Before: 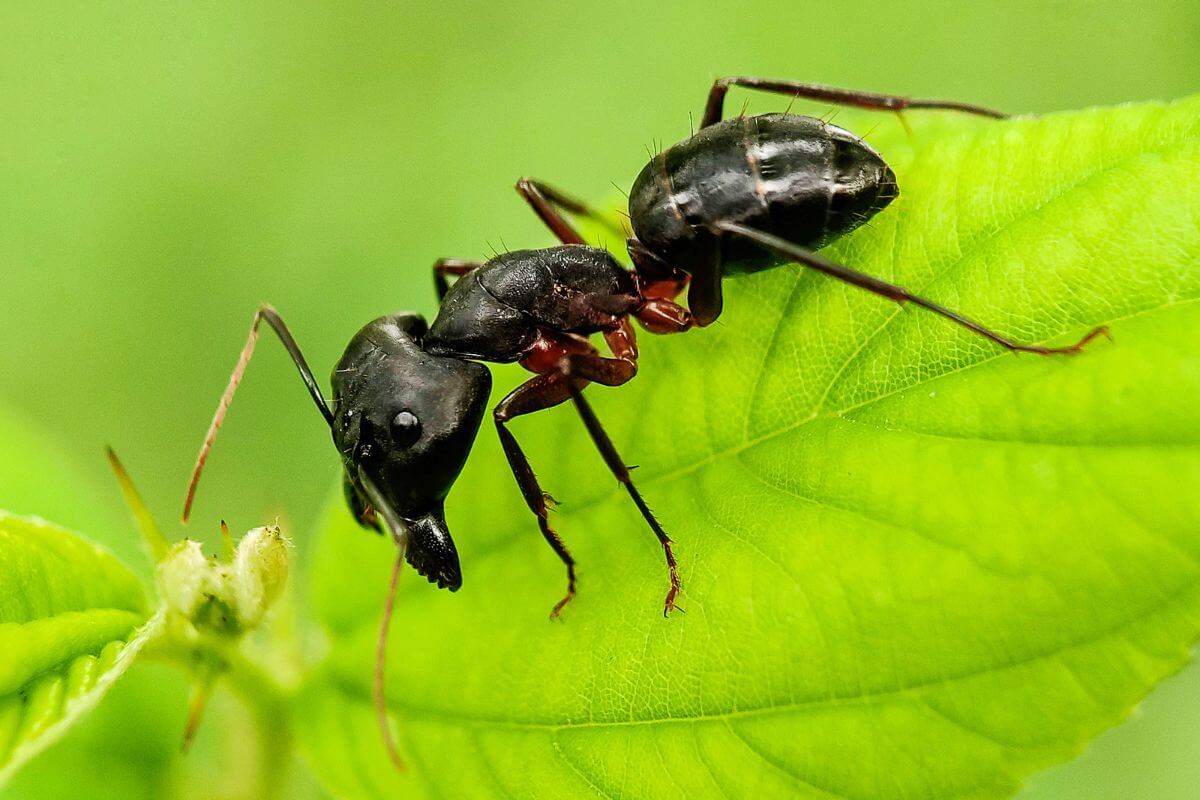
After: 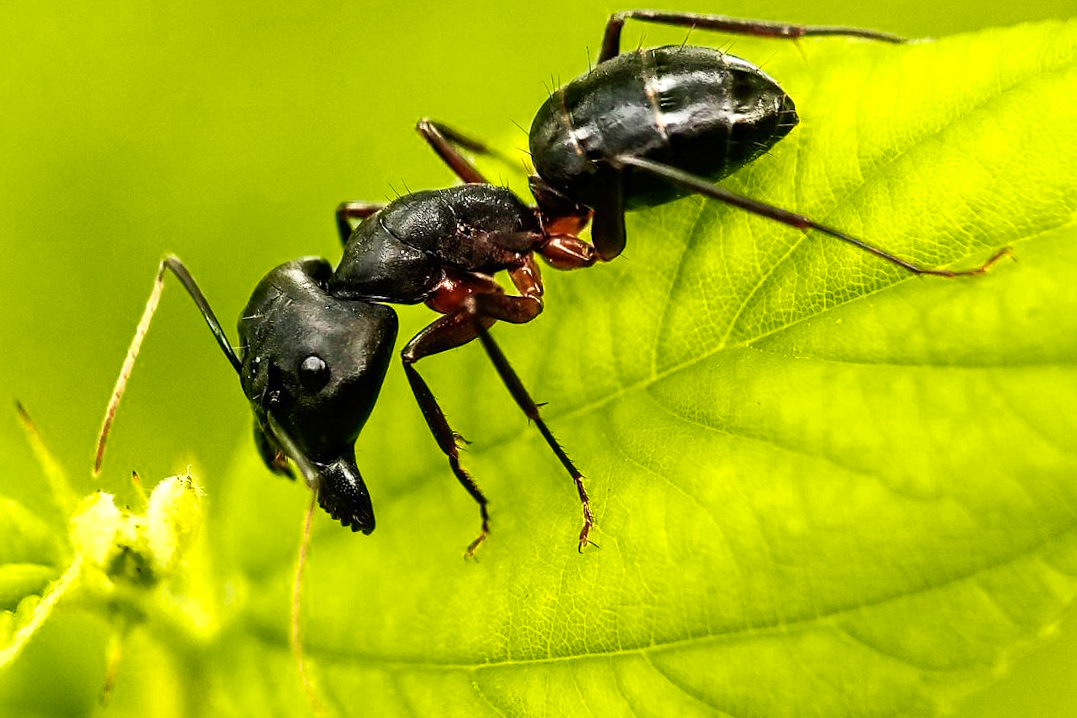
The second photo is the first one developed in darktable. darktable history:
crop and rotate: angle 1.96°, left 5.673%, top 5.673%
tone equalizer: -8 EV -0.417 EV, -7 EV -0.389 EV, -6 EV -0.333 EV, -5 EV -0.222 EV, -3 EV 0.222 EV, -2 EV 0.333 EV, -1 EV 0.389 EV, +0 EV 0.417 EV, edges refinement/feathering 500, mask exposure compensation -1.57 EV, preserve details no
color zones: curves: ch0 [(0.099, 0.624) (0.257, 0.596) (0.384, 0.376) (0.529, 0.492) (0.697, 0.564) (0.768, 0.532) (0.908, 0.644)]; ch1 [(0.112, 0.564) (0.254, 0.612) (0.432, 0.676) (0.592, 0.456) (0.743, 0.684) (0.888, 0.536)]; ch2 [(0.25, 0.5) (0.469, 0.36) (0.75, 0.5)]
